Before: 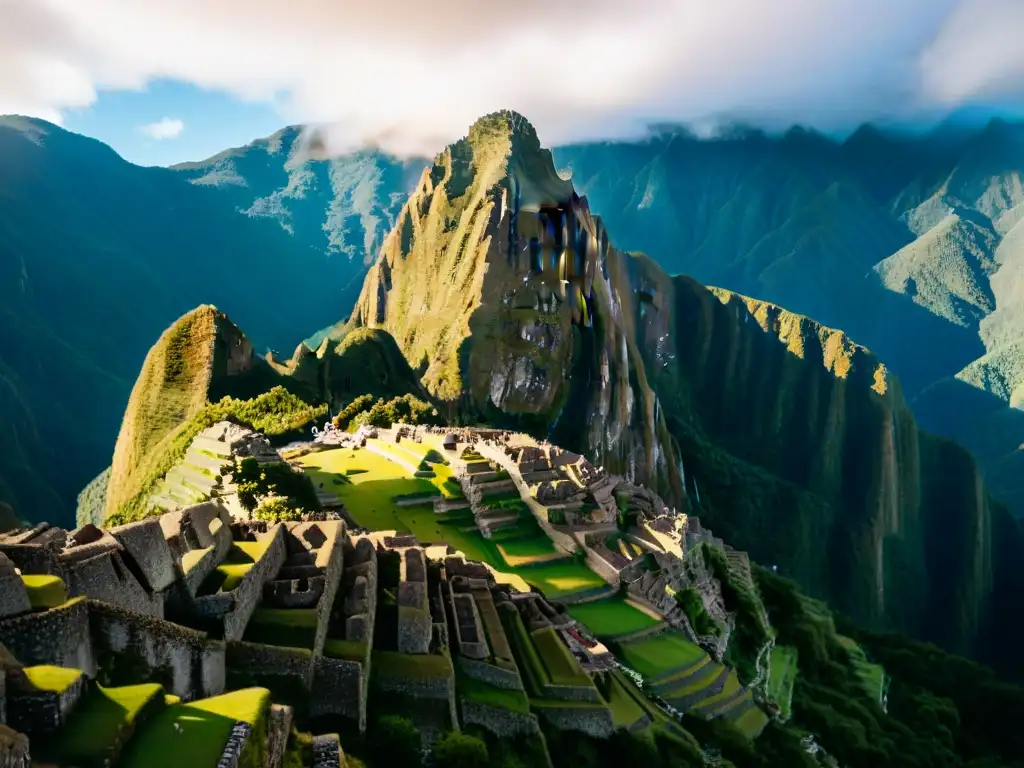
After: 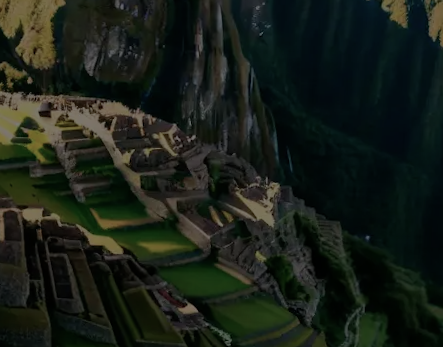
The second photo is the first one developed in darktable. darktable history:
crop: left 35.976%, top 45.819%, right 18.162%, bottom 5.807%
rotate and perspective: rotation 0.062°, lens shift (vertical) 0.115, lens shift (horizontal) -0.133, crop left 0.047, crop right 0.94, crop top 0.061, crop bottom 0.94
color balance rgb: perceptual brilliance grading › global brilliance -48.39%
white balance: emerald 1
